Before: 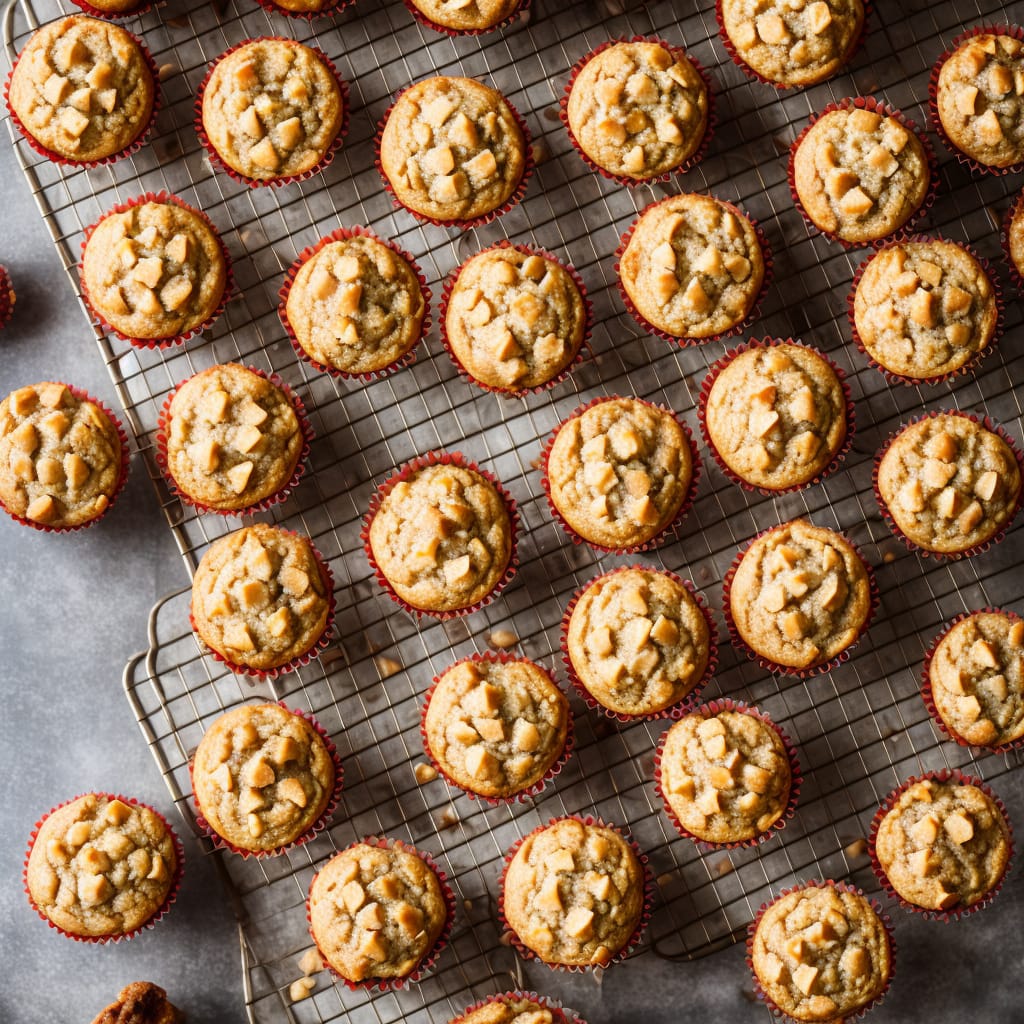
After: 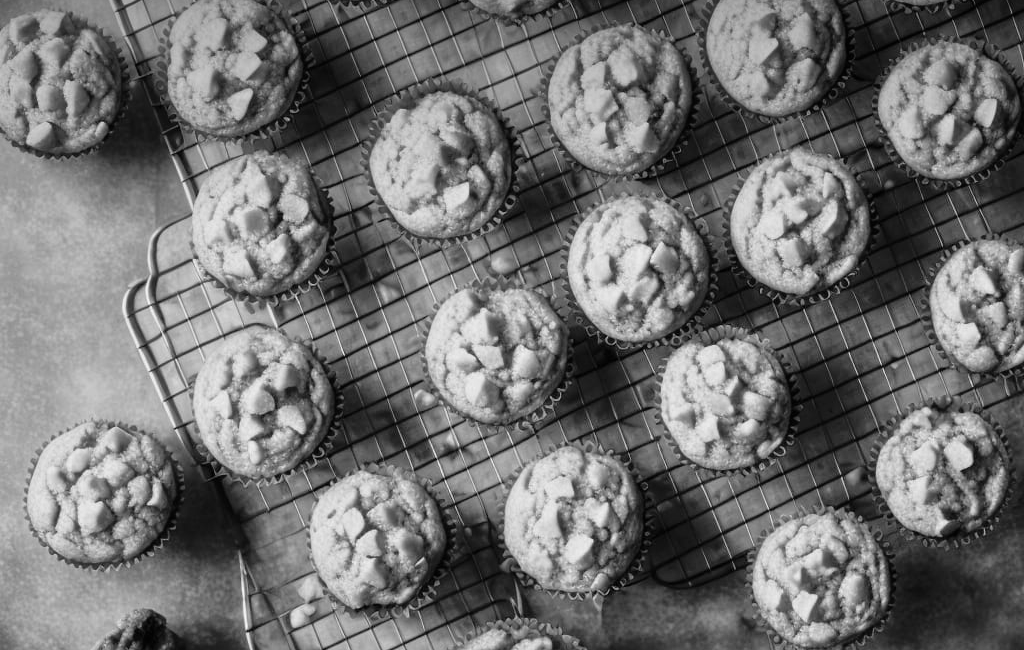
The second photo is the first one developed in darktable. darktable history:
tone equalizer: -8 EV 0.001 EV, -7 EV -0.004 EV, -6 EV 0.009 EV, -5 EV 0.032 EV, -4 EV 0.276 EV, -3 EV 0.644 EV, -2 EV 0.584 EV, -1 EV 0.187 EV, +0 EV 0.024 EV
color balance rgb: perceptual saturation grading › global saturation 20%, perceptual saturation grading › highlights -25%, perceptual saturation grading › shadows 25%
graduated density: density 2.02 EV, hardness 44%, rotation 0.374°, offset 8.21, hue 208.8°, saturation 97%
monochrome: a -74.22, b 78.2
contrast brightness saturation: contrast 0.07
crop and rotate: top 36.435%
